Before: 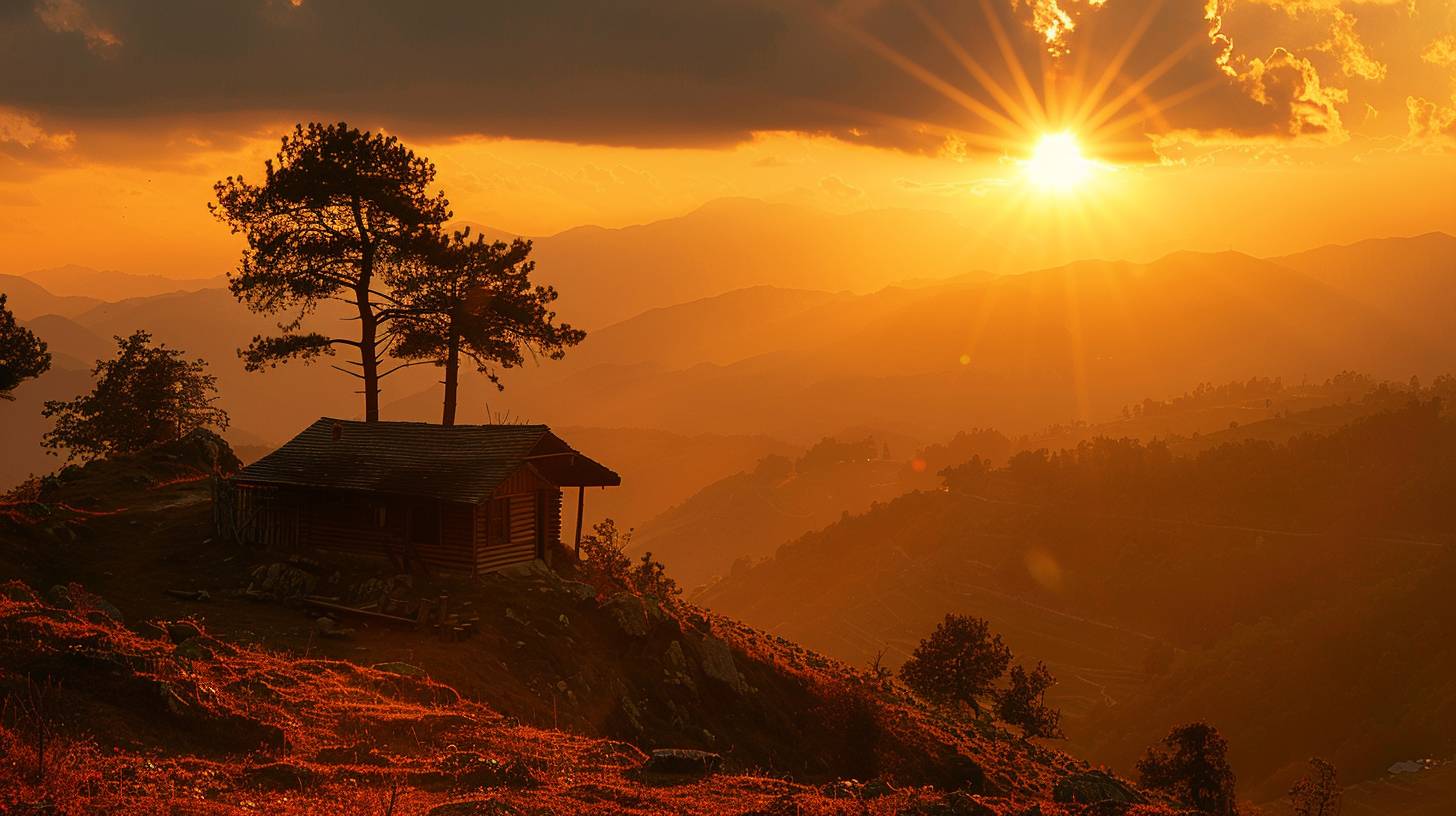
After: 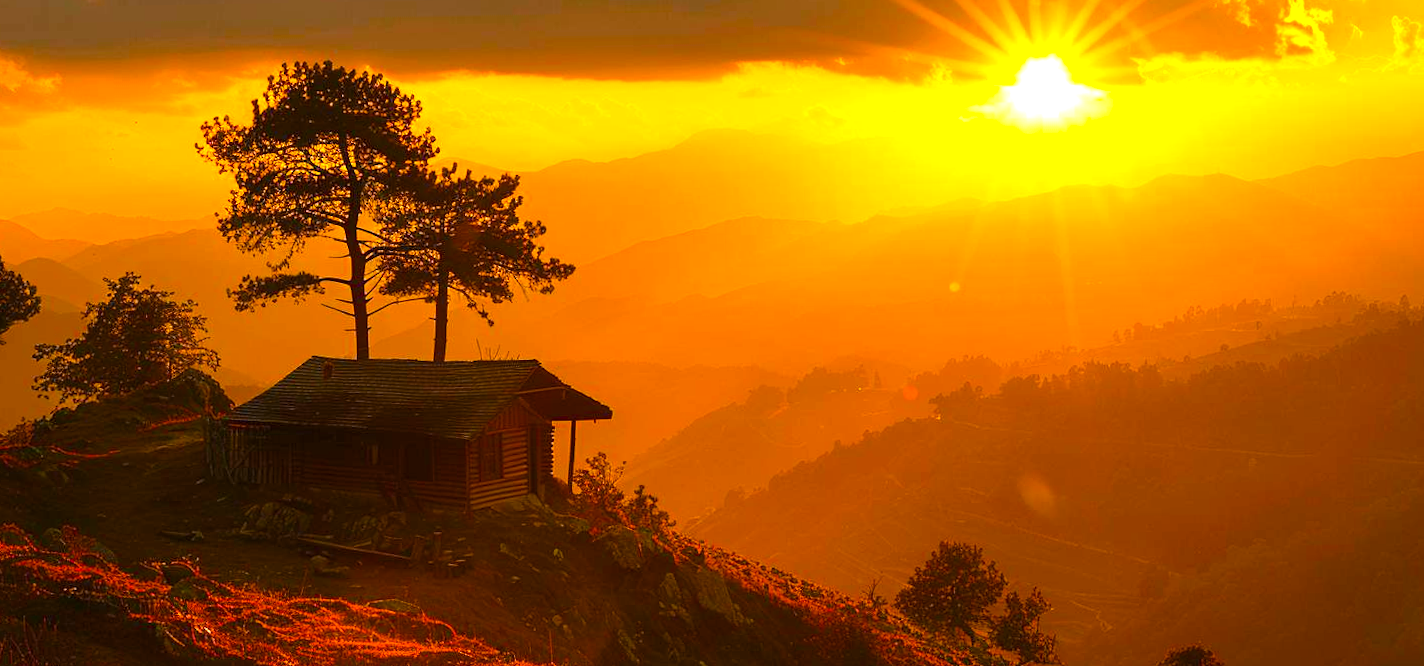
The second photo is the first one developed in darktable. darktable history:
color balance rgb: linear chroma grading › global chroma 15%, perceptual saturation grading › global saturation 30%
crop: top 7.625%, bottom 8.027%
exposure: black level correction 0, exposure 0.95 EV, compensate exposure bias true, compensate highlight preservation false
rotate and perspective: rotation -1°, crop left 0.011, crop right 0.989, crop top 0.025, crop bottom 0.975
